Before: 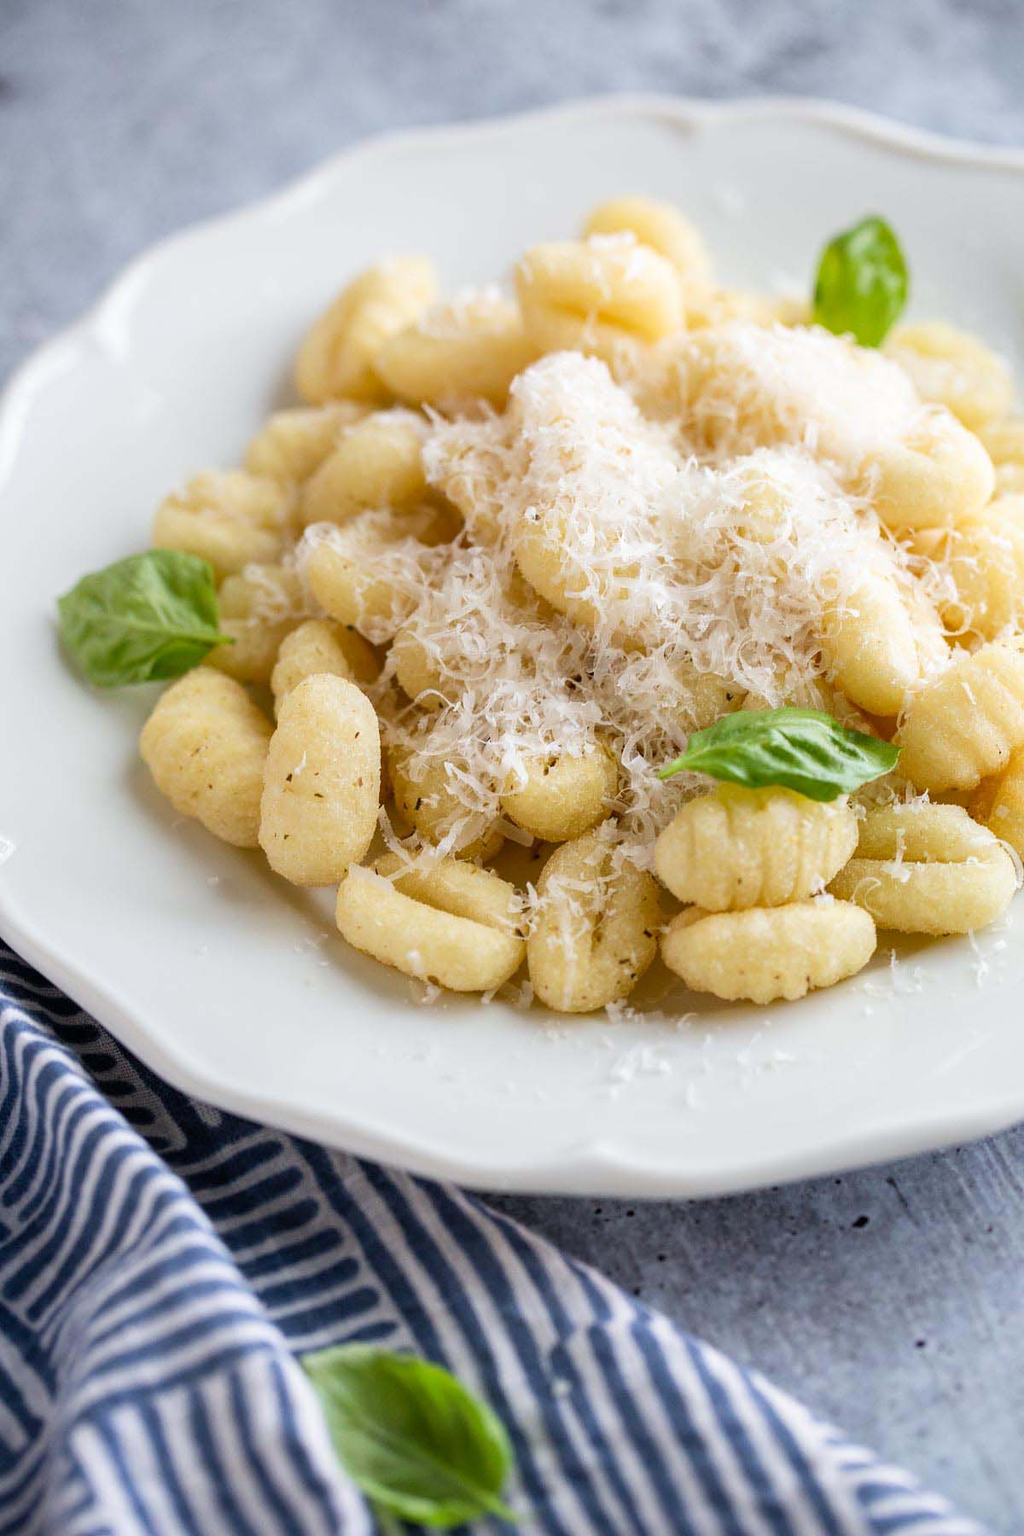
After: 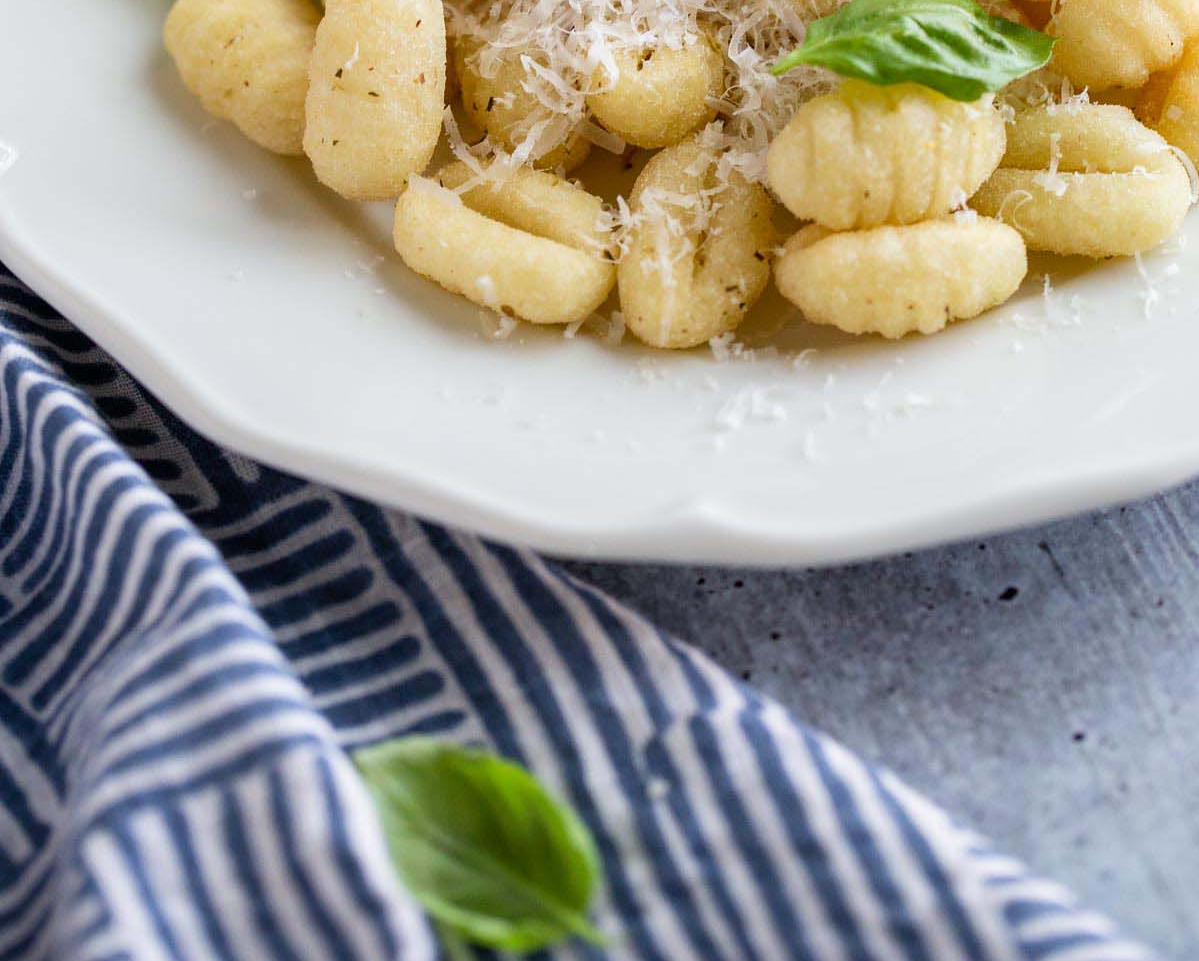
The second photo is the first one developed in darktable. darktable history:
crop and rotate: top 46.571%, right 0.072%
